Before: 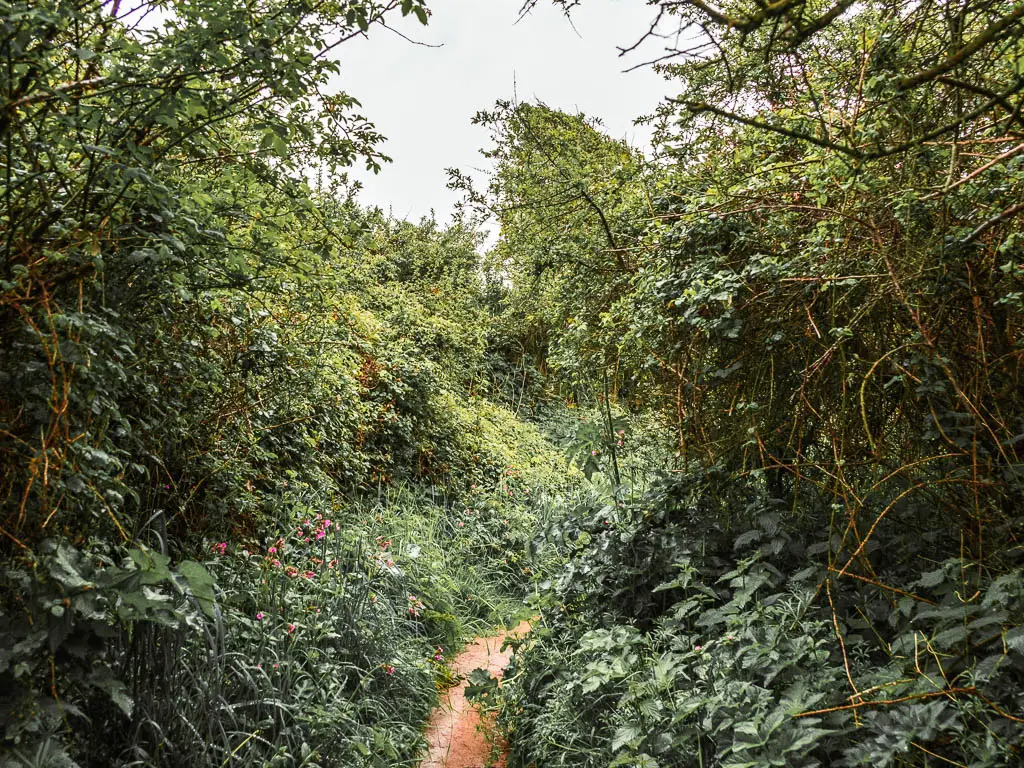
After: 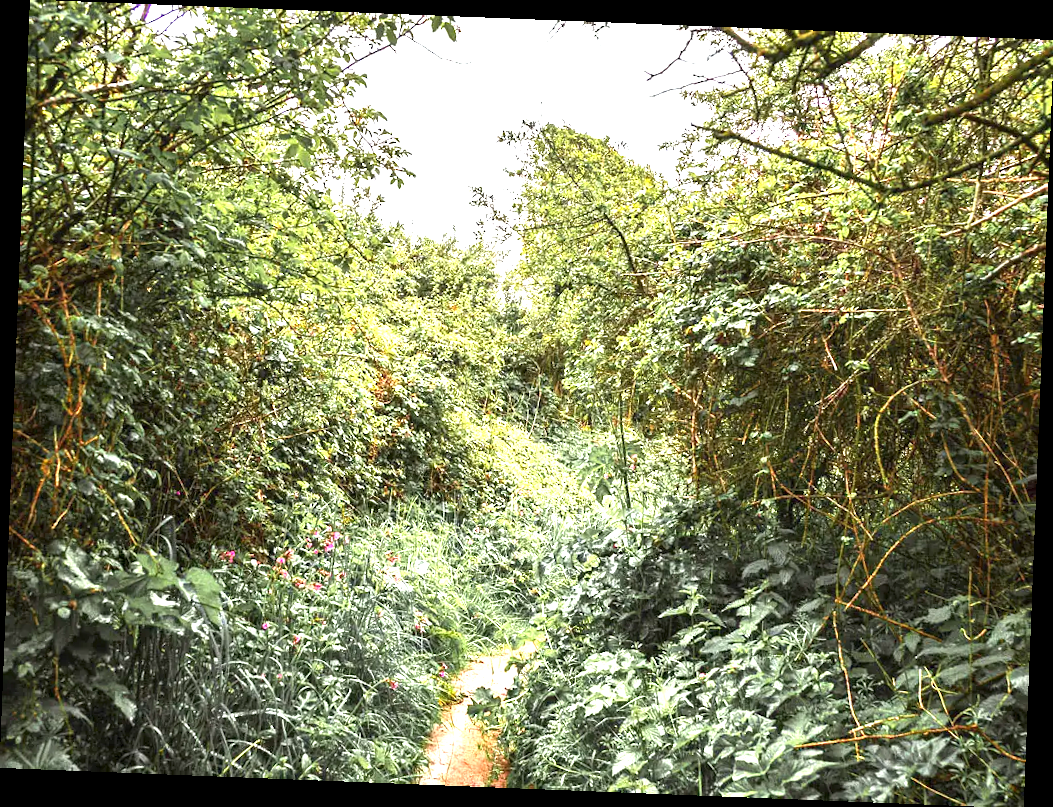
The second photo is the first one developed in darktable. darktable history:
exposure: exposure 1.5 EV, compensate highlight preservation false
rotate and perspective: rotation 2.27°, automatic cropping off
rgb levels: preserve colors max RGB
